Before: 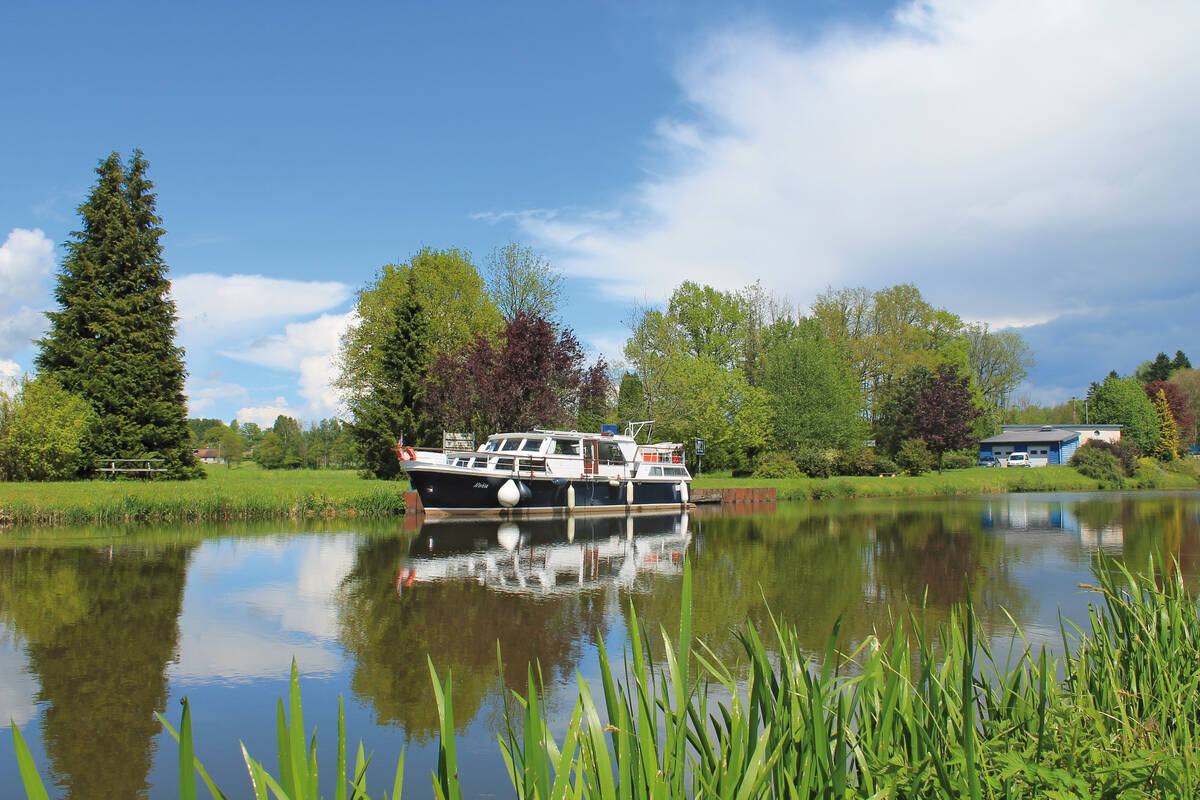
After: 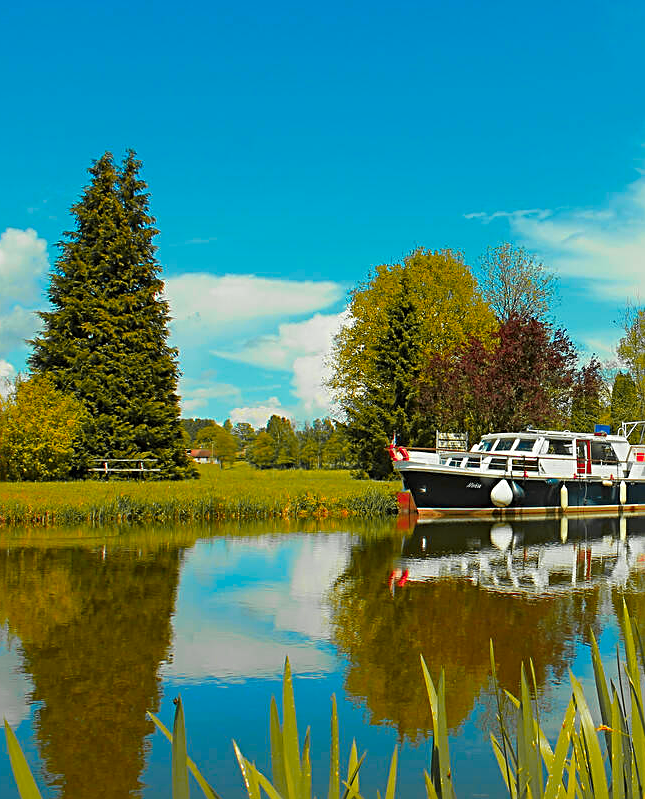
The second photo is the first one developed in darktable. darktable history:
crop: left 0.587%, right 45.588%, bottom 0.086%
color zones: curves: ch1 [(0.29, 0.492) (0.373, 0.185) (0.509, 0.481)]; ch2 [(0.25, 0.462) (0.749, 0.457)], mix 40.67%
exposure: exposure -0.21 EV, compensate highlight preservation false
sharpen: radius 2.584, amount 0.688
color balance: mode lift, gamma, gain (sRGB), lift [1, 0.99, 1.01, 0.992], gamma [1, 1.037, 0.974, 0.963]
color correction: highlights a* -10.77, highlights b* 9.8, saturation 1.72
